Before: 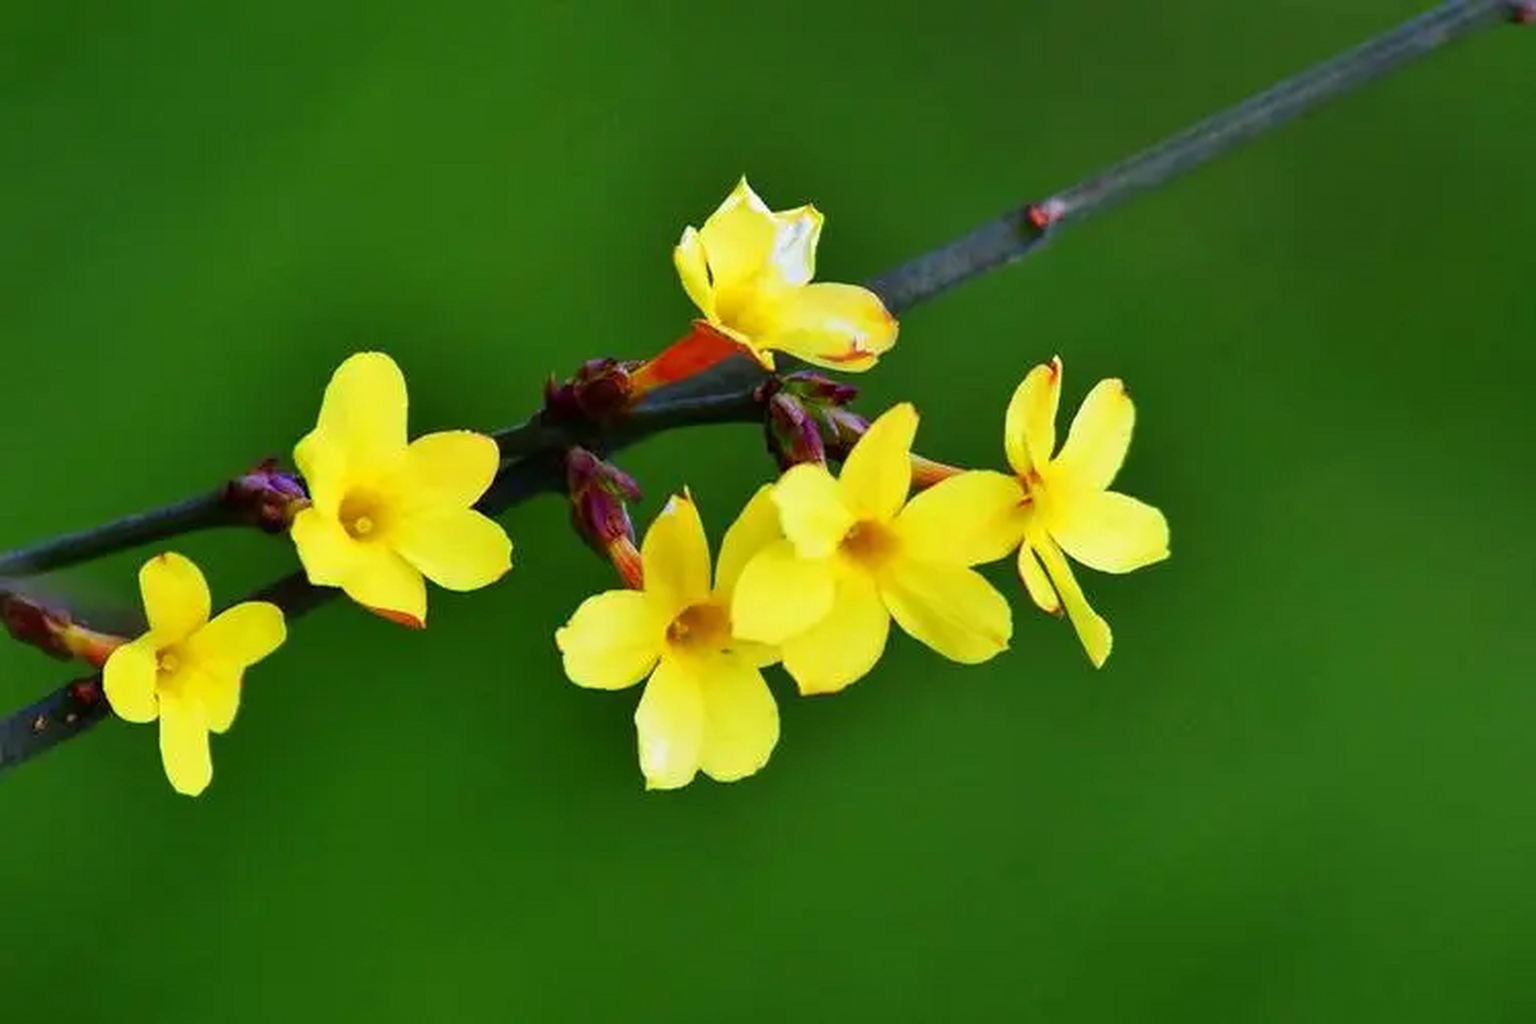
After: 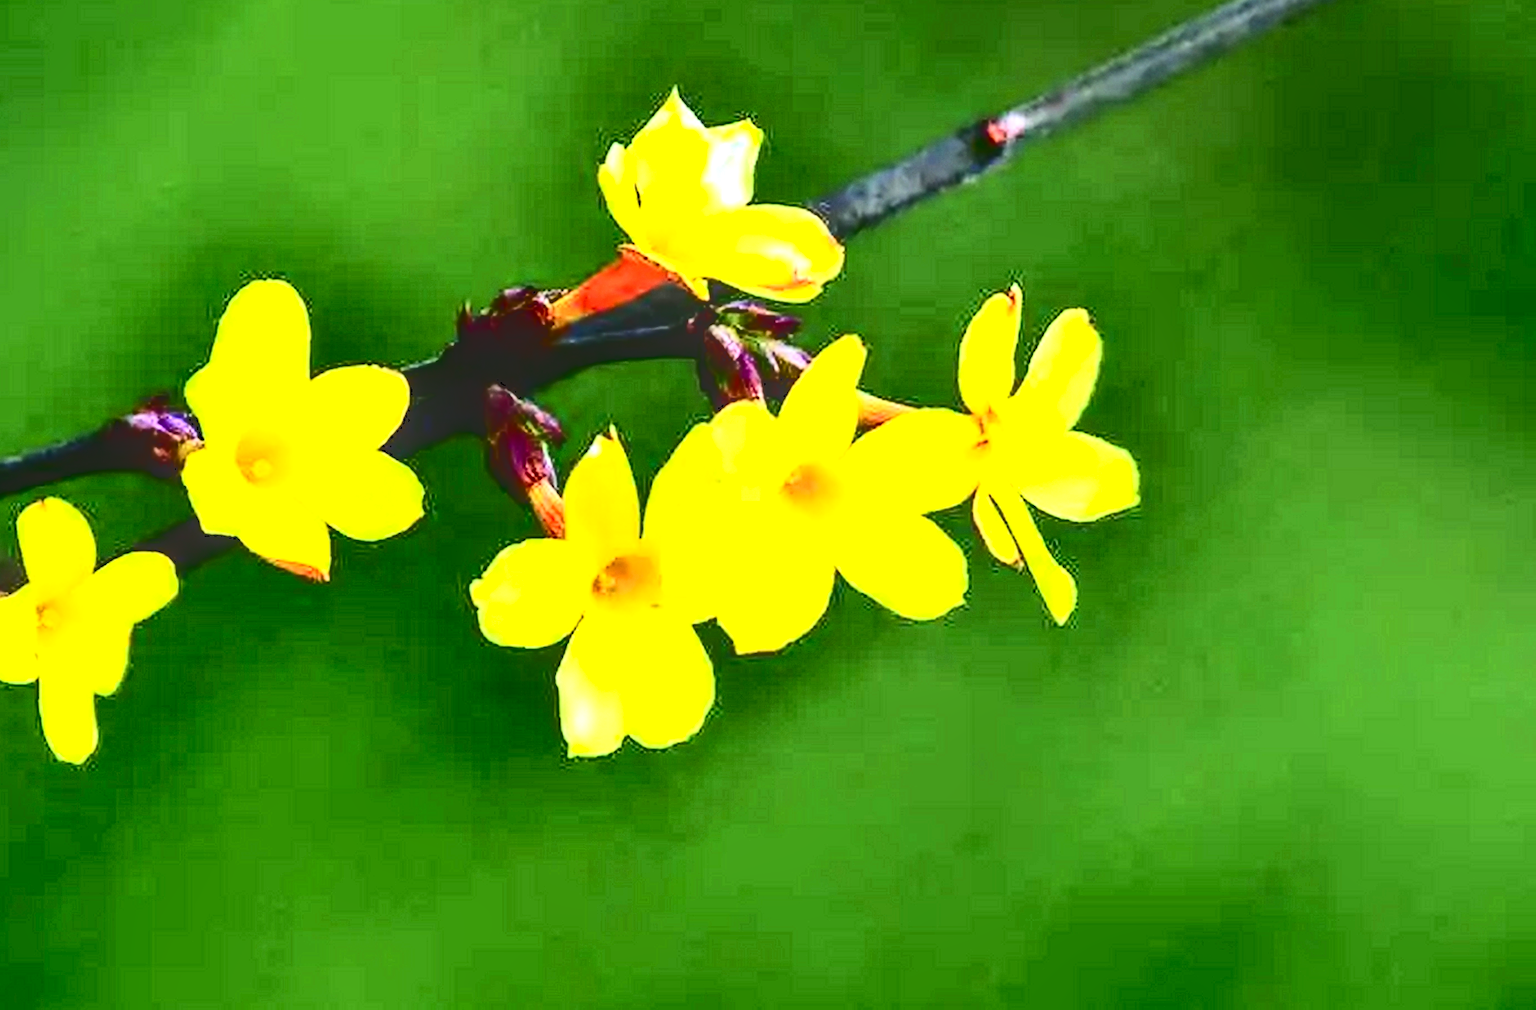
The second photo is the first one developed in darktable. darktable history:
crop and rotate: left 8.046%, top 9.265%
sharpen: amount 0.212
contrast brightness saturation: contrast 0.407, brightness 0.11, saturation 0.211
exposure: exposure 0.127 EV, compensate exposure bias true, compensate highlight preservation false
local contrast: detail 130%
tone equalizer: -8 EV -0.72 EV, -7 EV -0.674 EV, -6 EV -0.635 EV, -5 EV -0.367 EV, -3 EV 0.403 EV, -2 EV 0.6 EV, -1 EV 0.677 EV, +0 EV 0.731 EV
tone curve: curves: ch0 [(0, 0) (0.003, 0.139) (0.011, 0.14) (0.025, 0.138) (0.044, 0.14) (0.069, 0.149) (0.1, 0.161) (0.136, 0.179) (0.177, 0.203) (0.224, 0.245) (0.277, 0.302) (0.335, 0.382) (0.399, 0.461) (0.468, 0.546) (0.543, 0.614) (0.623, 0.687) (0.709, 0.758) (0.801, 0.84) (0.898, 0.912) (1, 1)], color space Lab, independent channels
